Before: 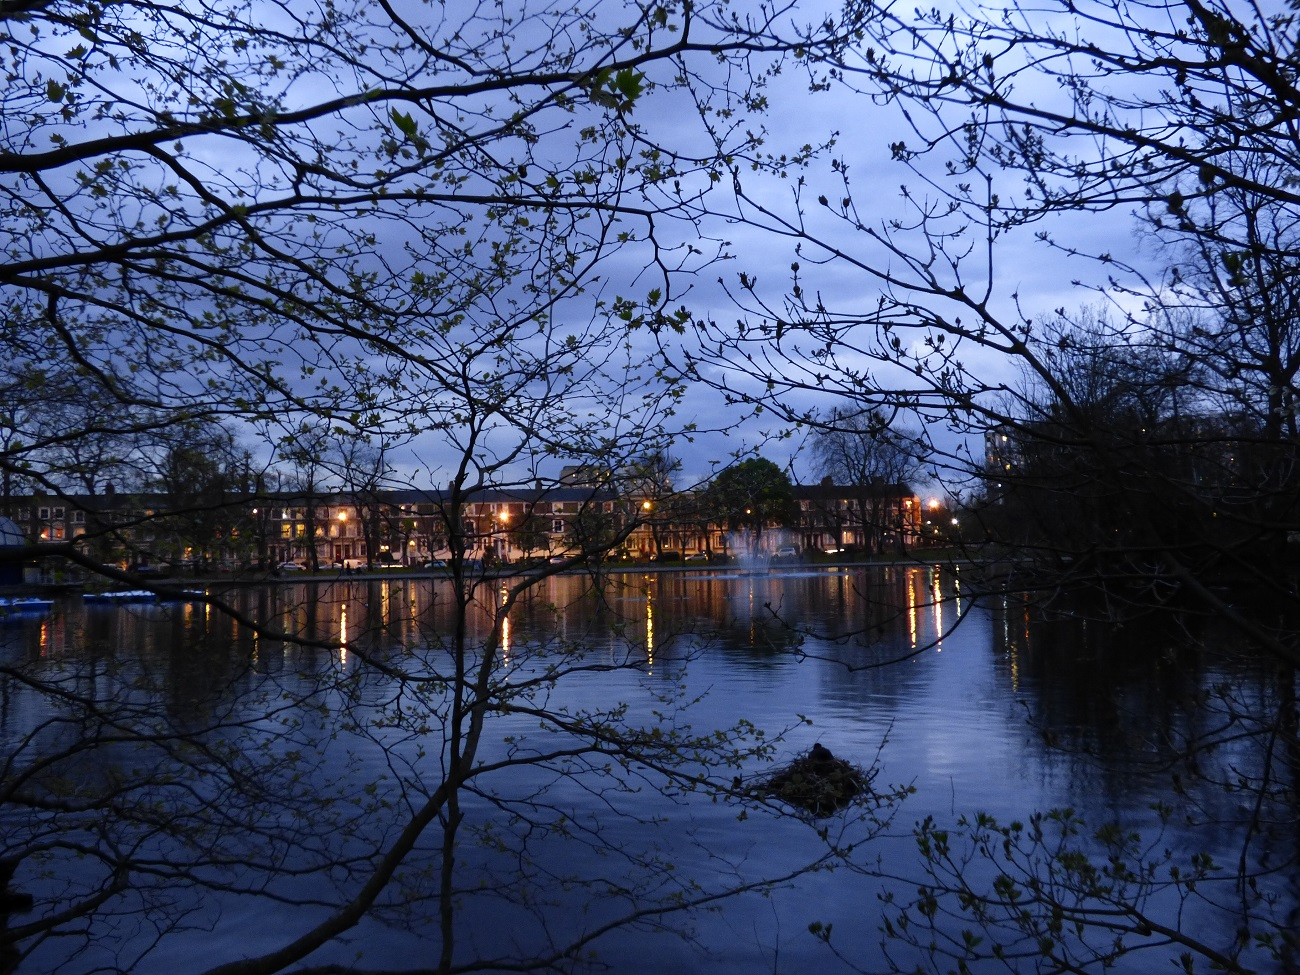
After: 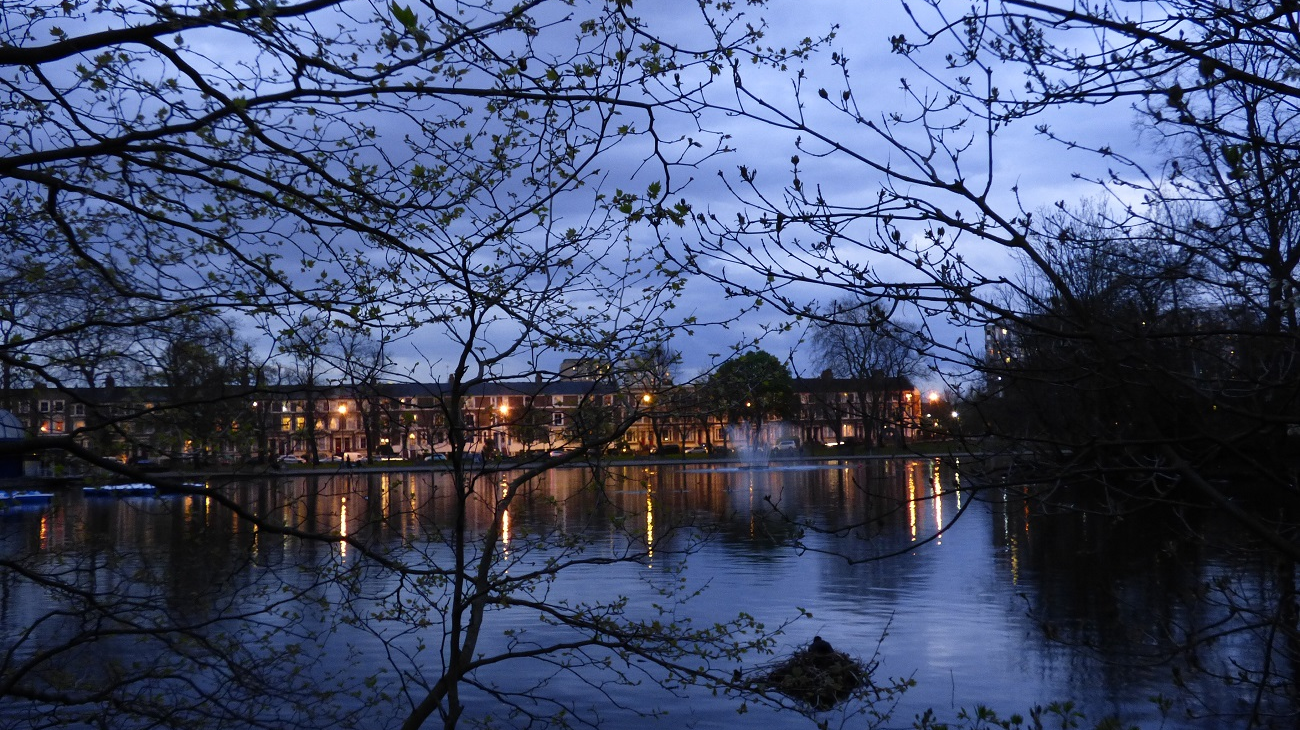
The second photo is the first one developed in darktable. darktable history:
crop: top 11.062%, bottom 13.966%
